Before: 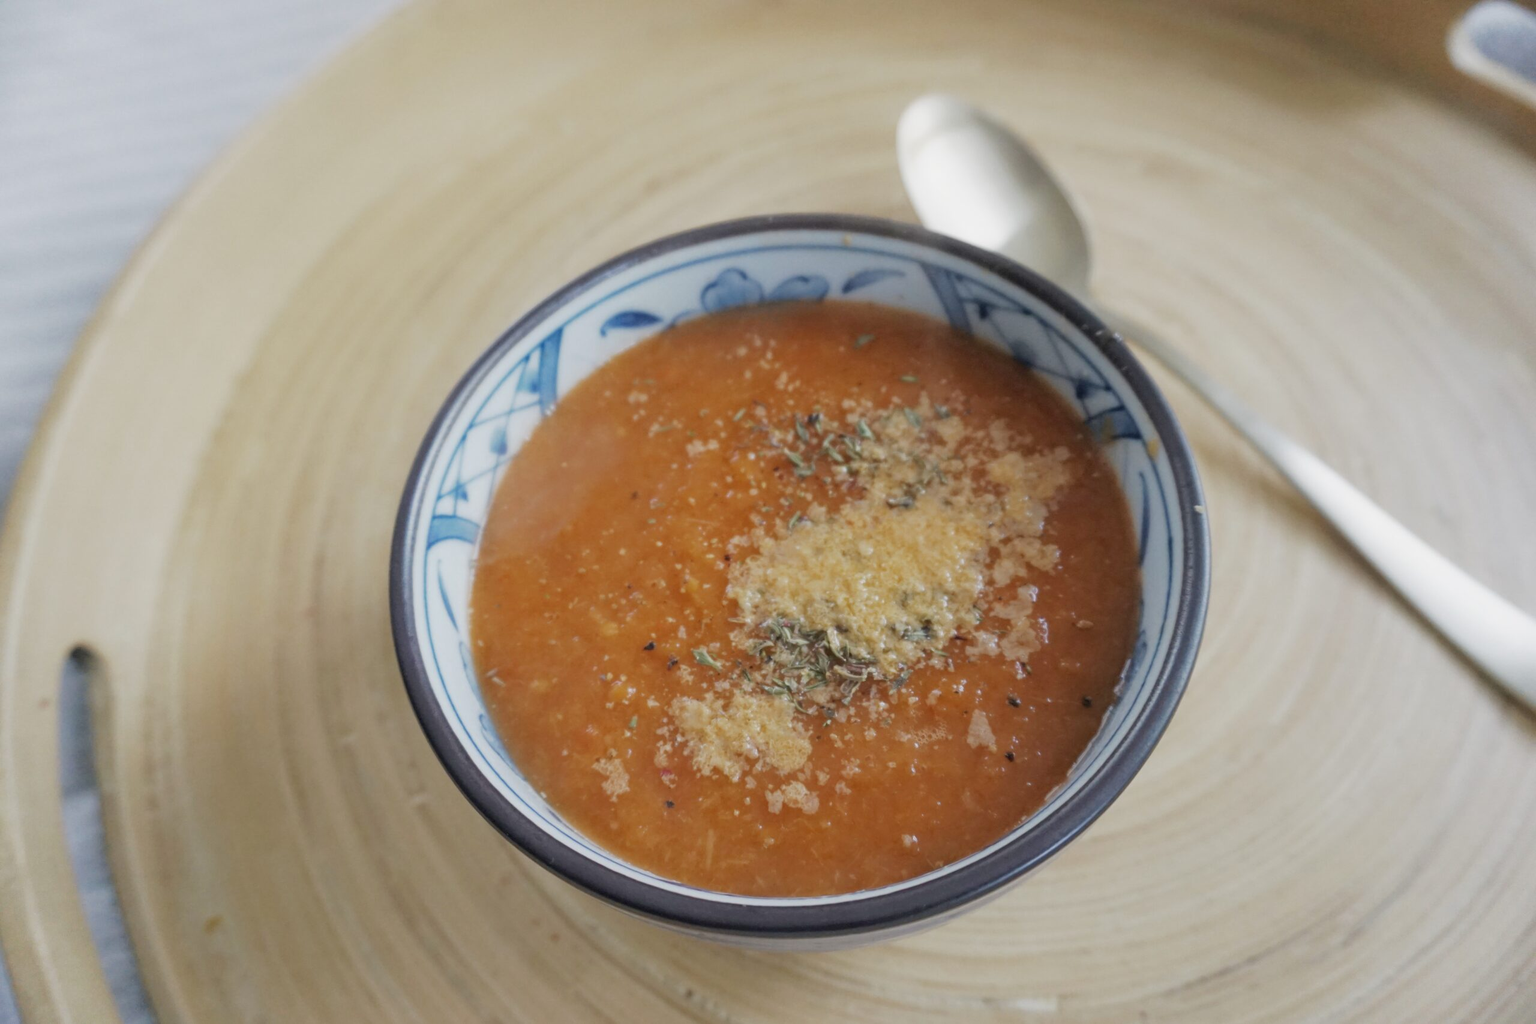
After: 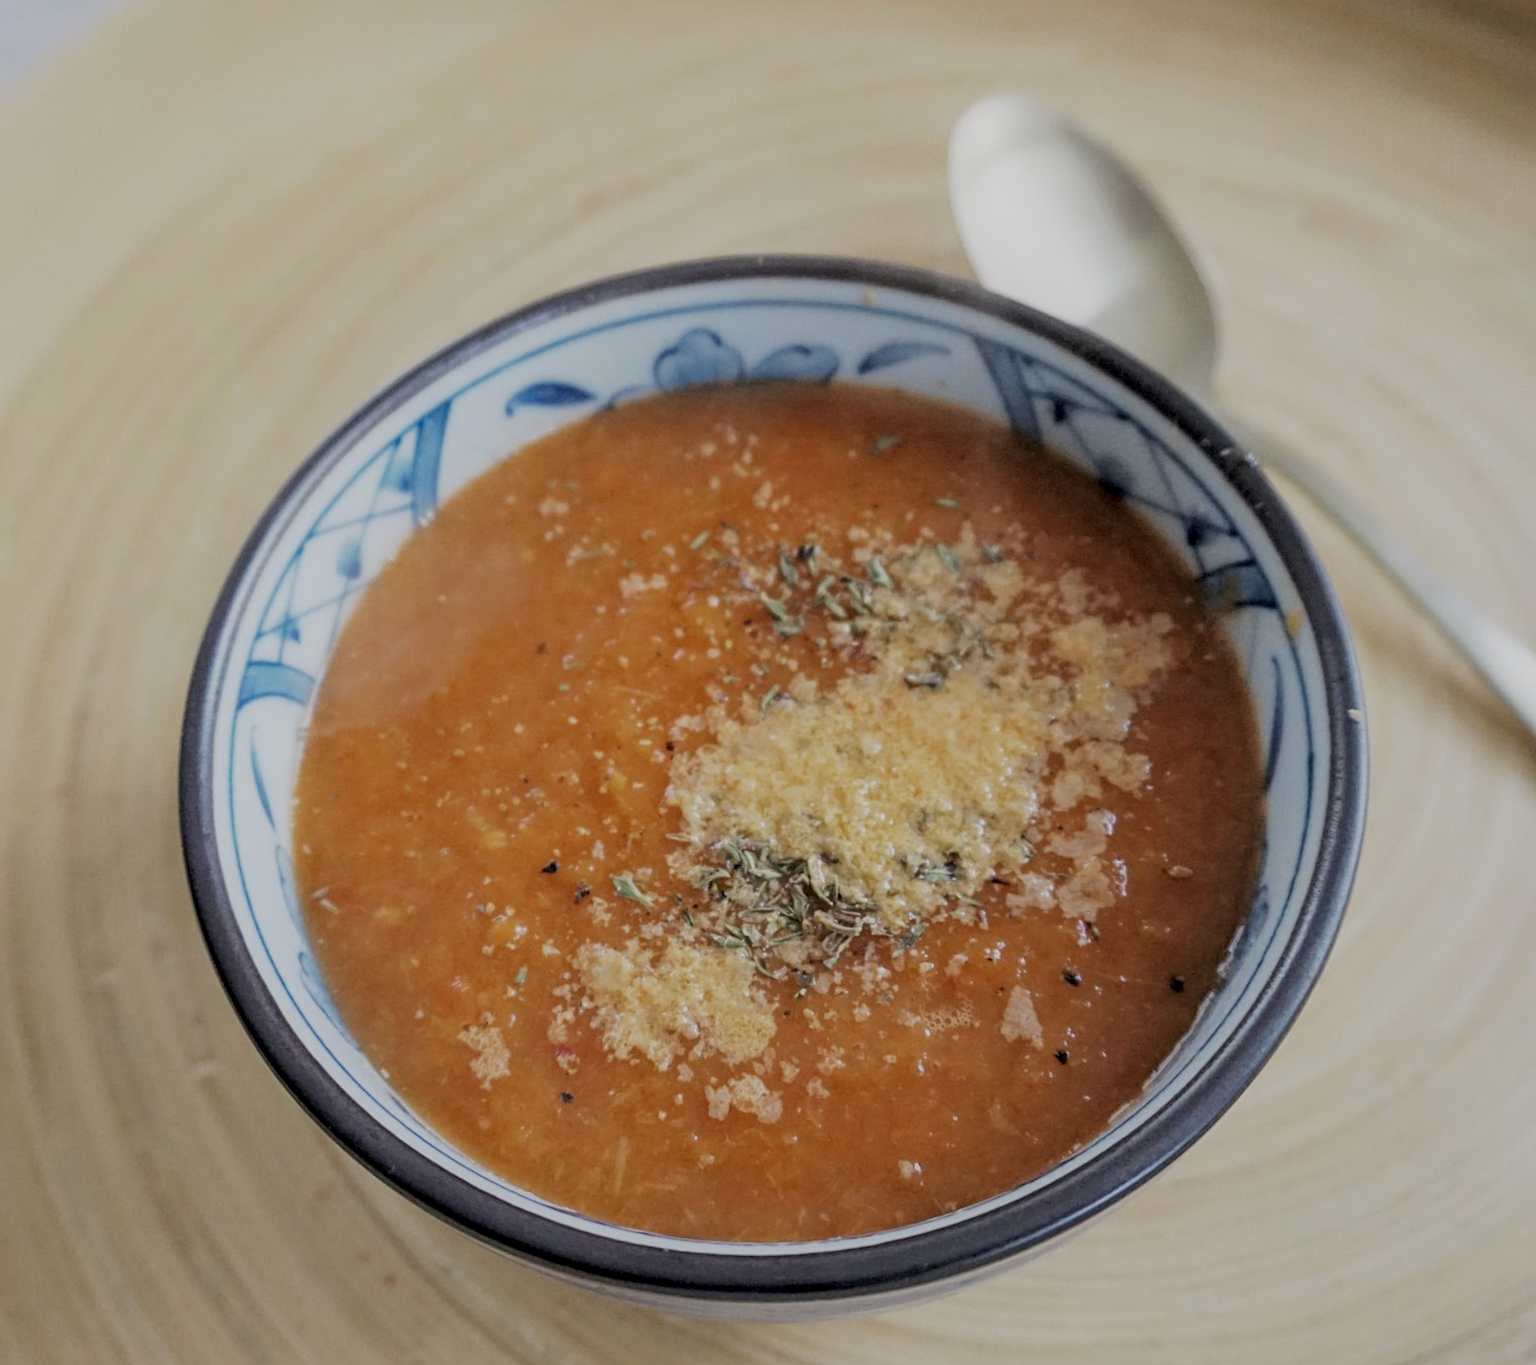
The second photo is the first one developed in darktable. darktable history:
crop and rotate: angle -3.27°, left 14.277%, top 0.028%, right 10.766%, bottom 0.028%
filmic rgb: black relative exposure -7.15 EV, white relative exposure 5.36 EV, hardness 3.02, color science v6 (2022)
white balance: emerald 1
local contrast: on, module defaults
sharpen: radius 2.167, amount 0.381, threshold 0
